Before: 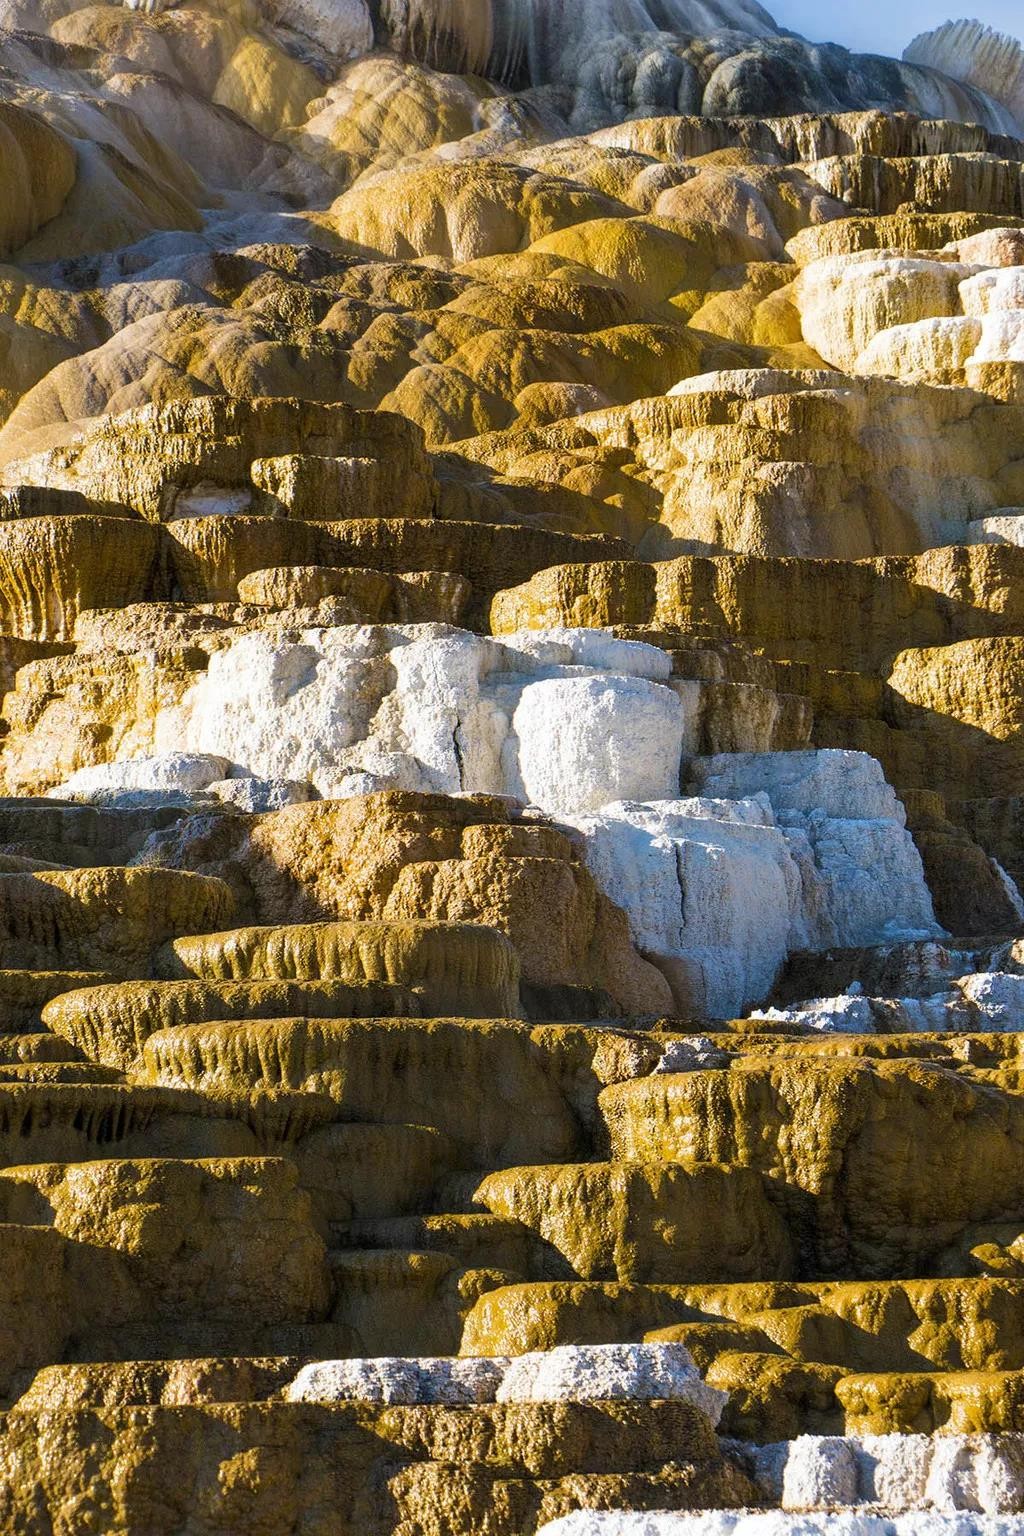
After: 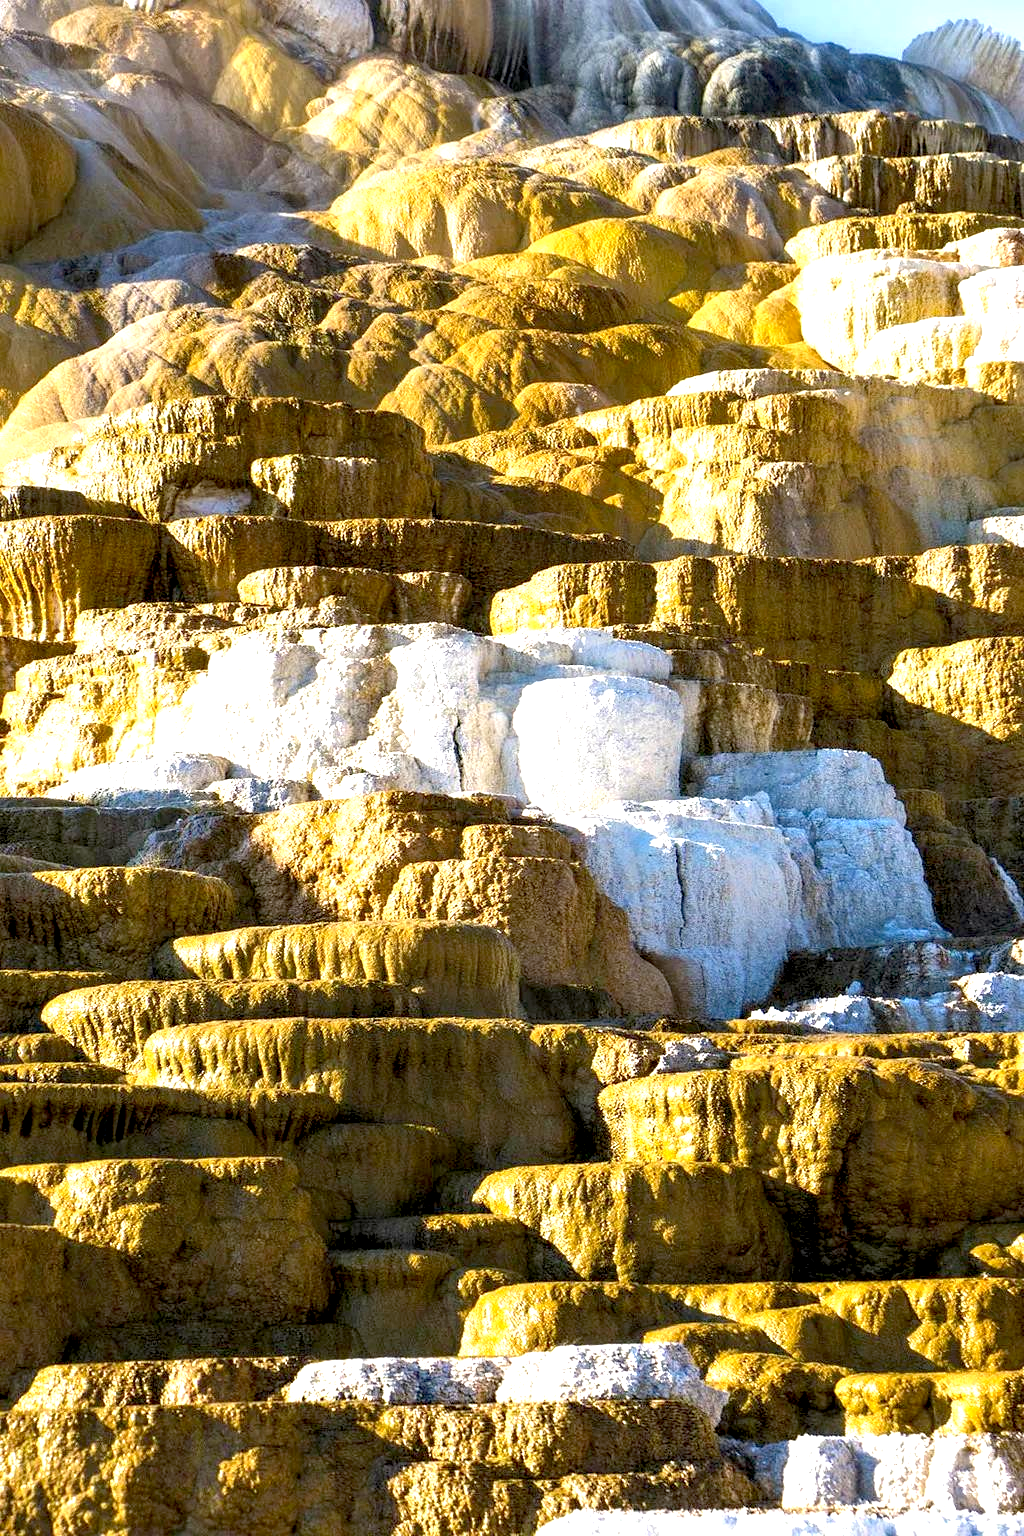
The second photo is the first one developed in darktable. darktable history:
exposure: black level correction 0.008, exposure 0.979 EV, compensate highlight preservation false
rgb levels: preserve colors max RGB
